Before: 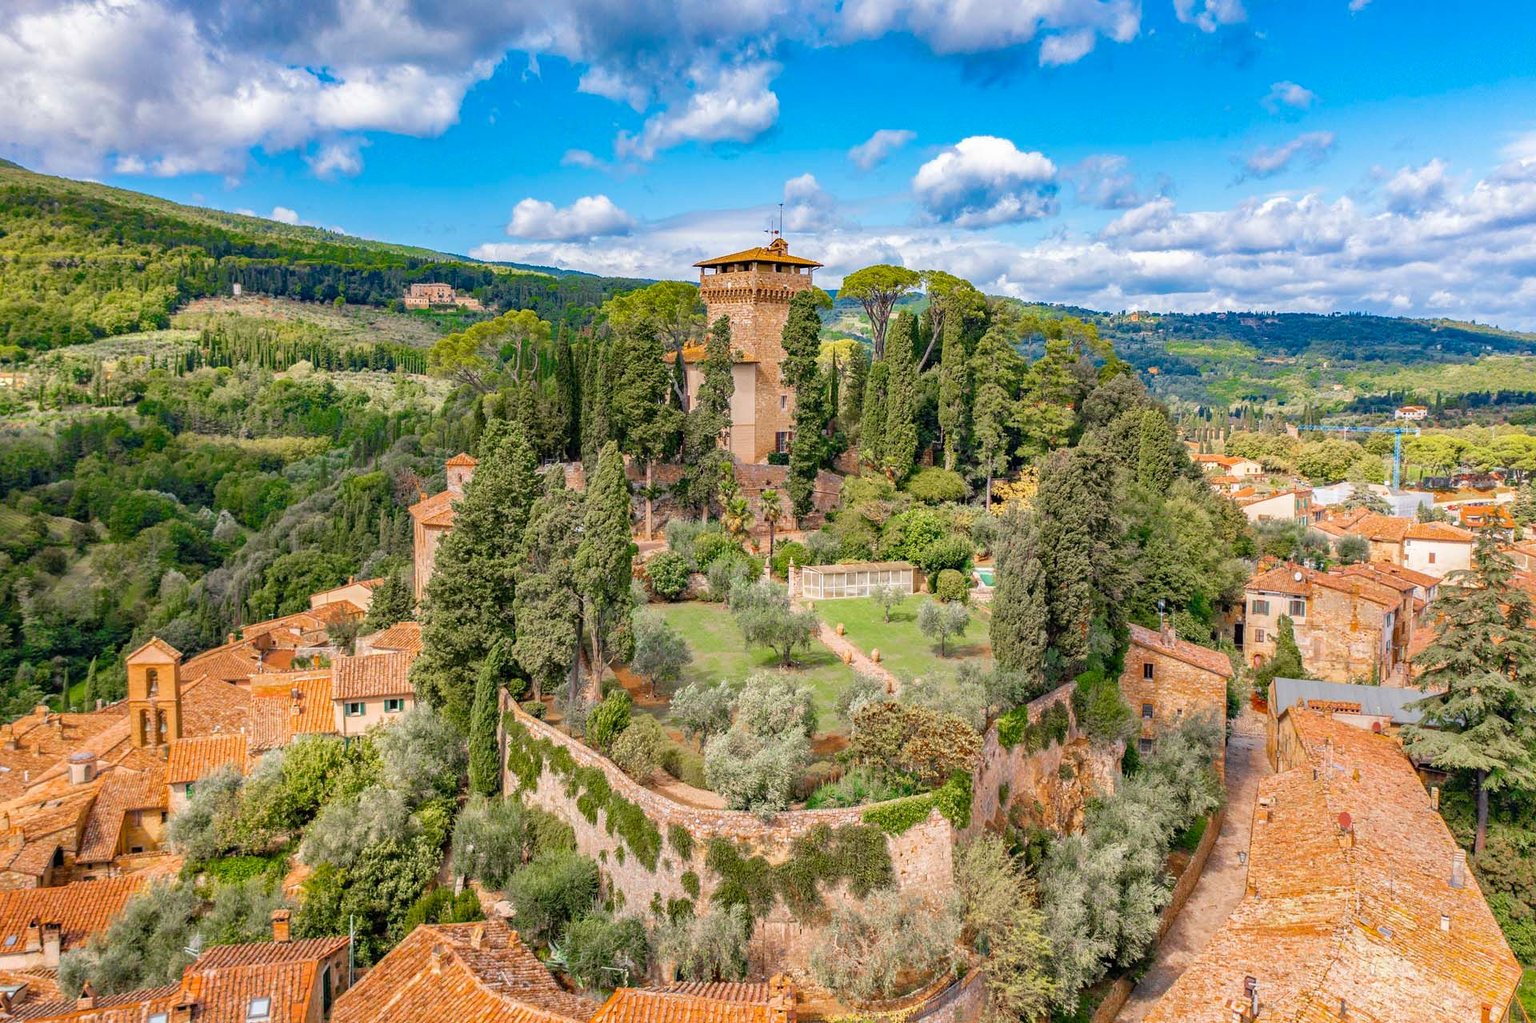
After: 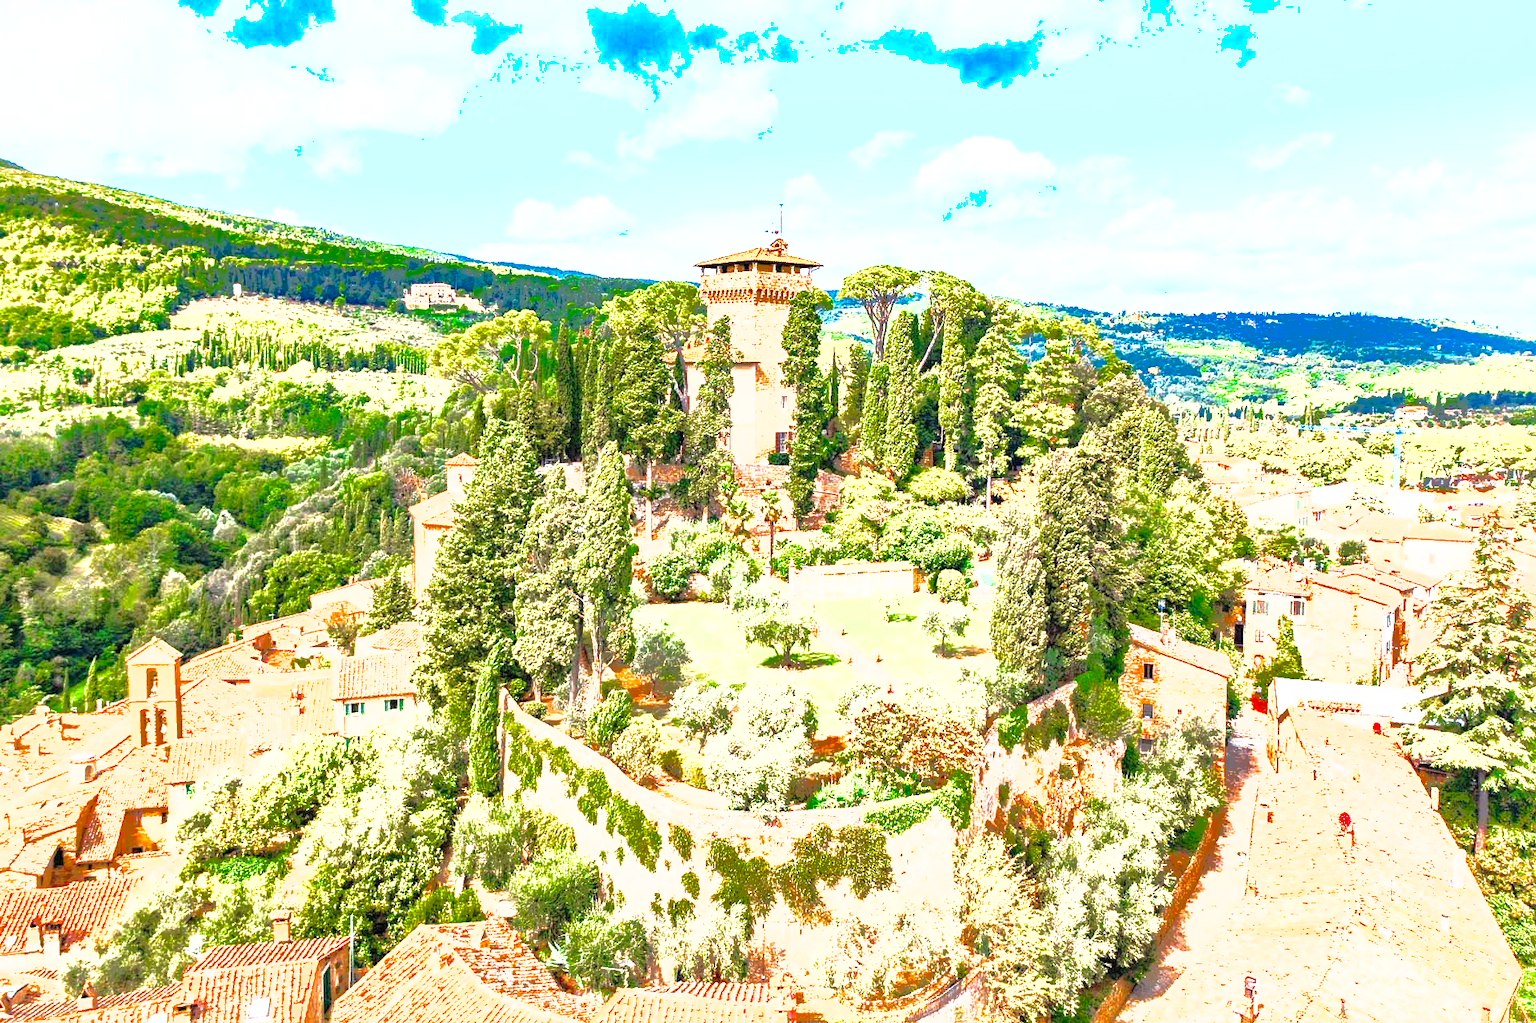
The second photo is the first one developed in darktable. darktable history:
shadows and highlights: shadows 59.01, highlights -59.99
levels: levels [0, 0.281, 0.562]
